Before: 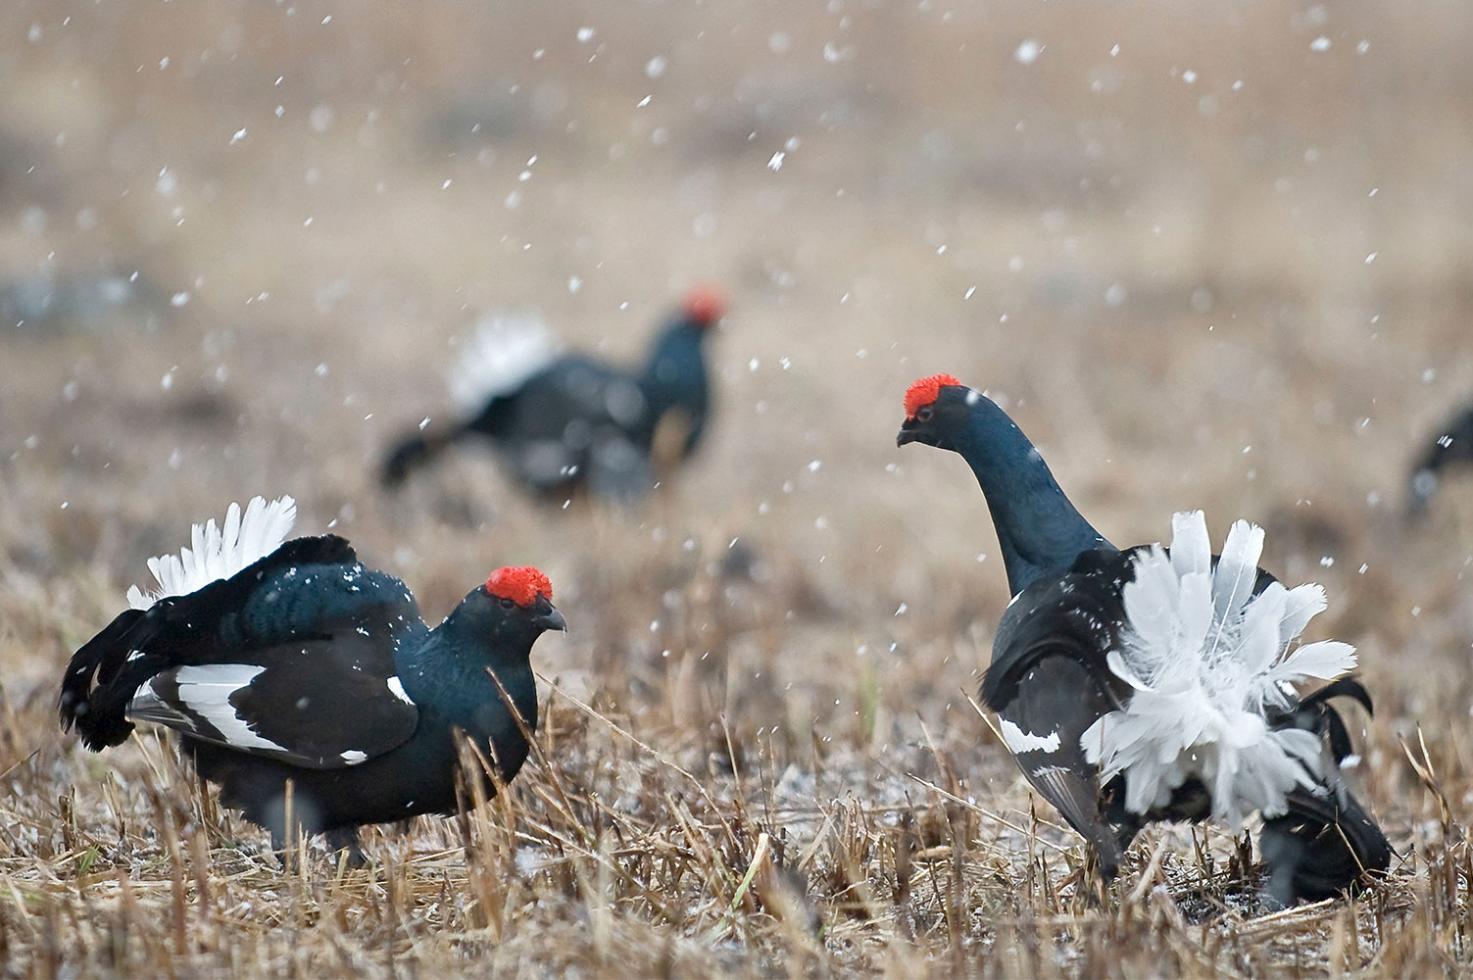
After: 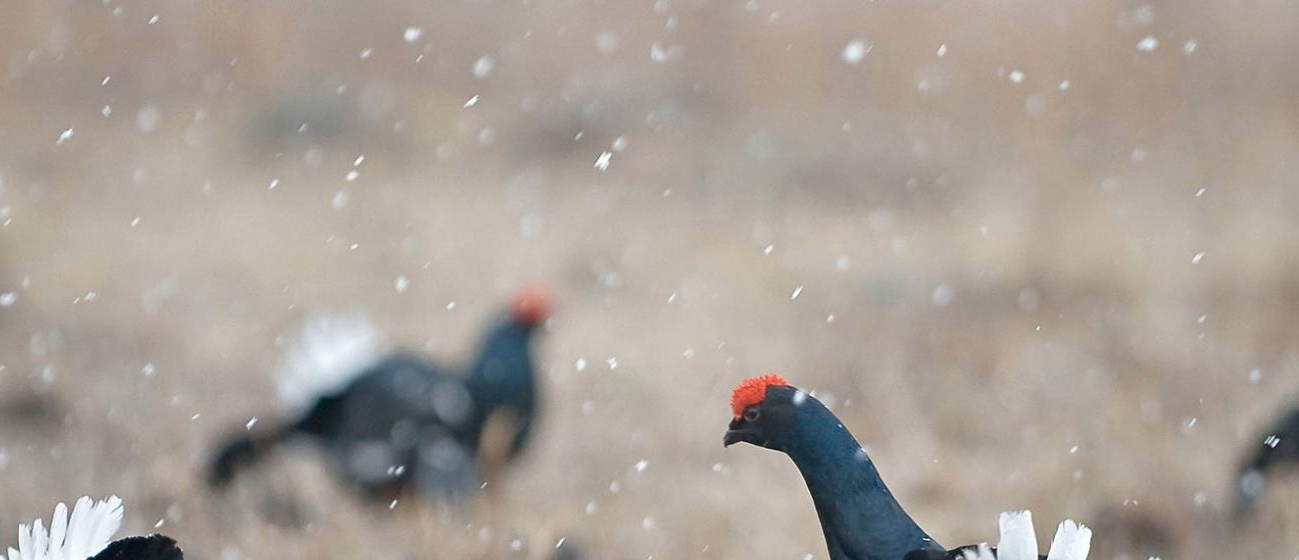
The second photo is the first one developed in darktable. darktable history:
crop and rotate: left 11.812%, bottom 42.776%
color zones: curves: ch1 [(0, 0.455) (0.063, 0.455) (0.286, 0.495) (0.429, 0.5) (0.571, 0.5) (0.714, 0.5) (0.857, 0.5) (1, 0.455)]; ch2 [(0, 0.532) (0.063, 0.521) (0.233, 0.447) (0.429, 0.489) (0.571, 0.5) (0.714, 0.5) (0.857, 0.5) (1, 0.532)]
